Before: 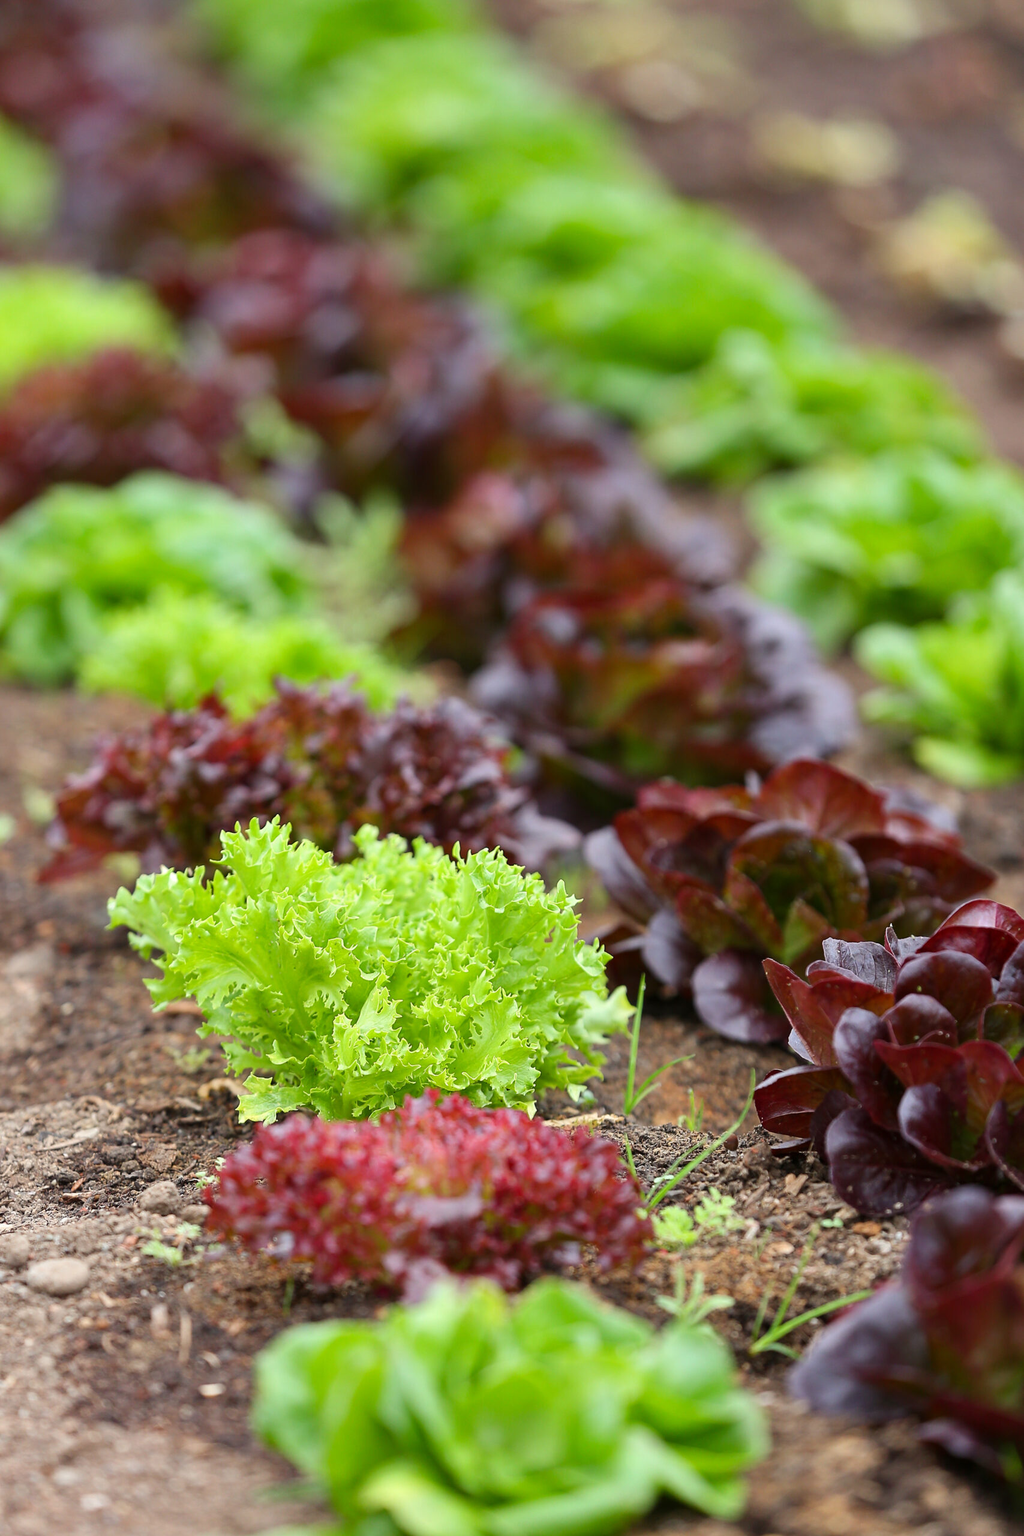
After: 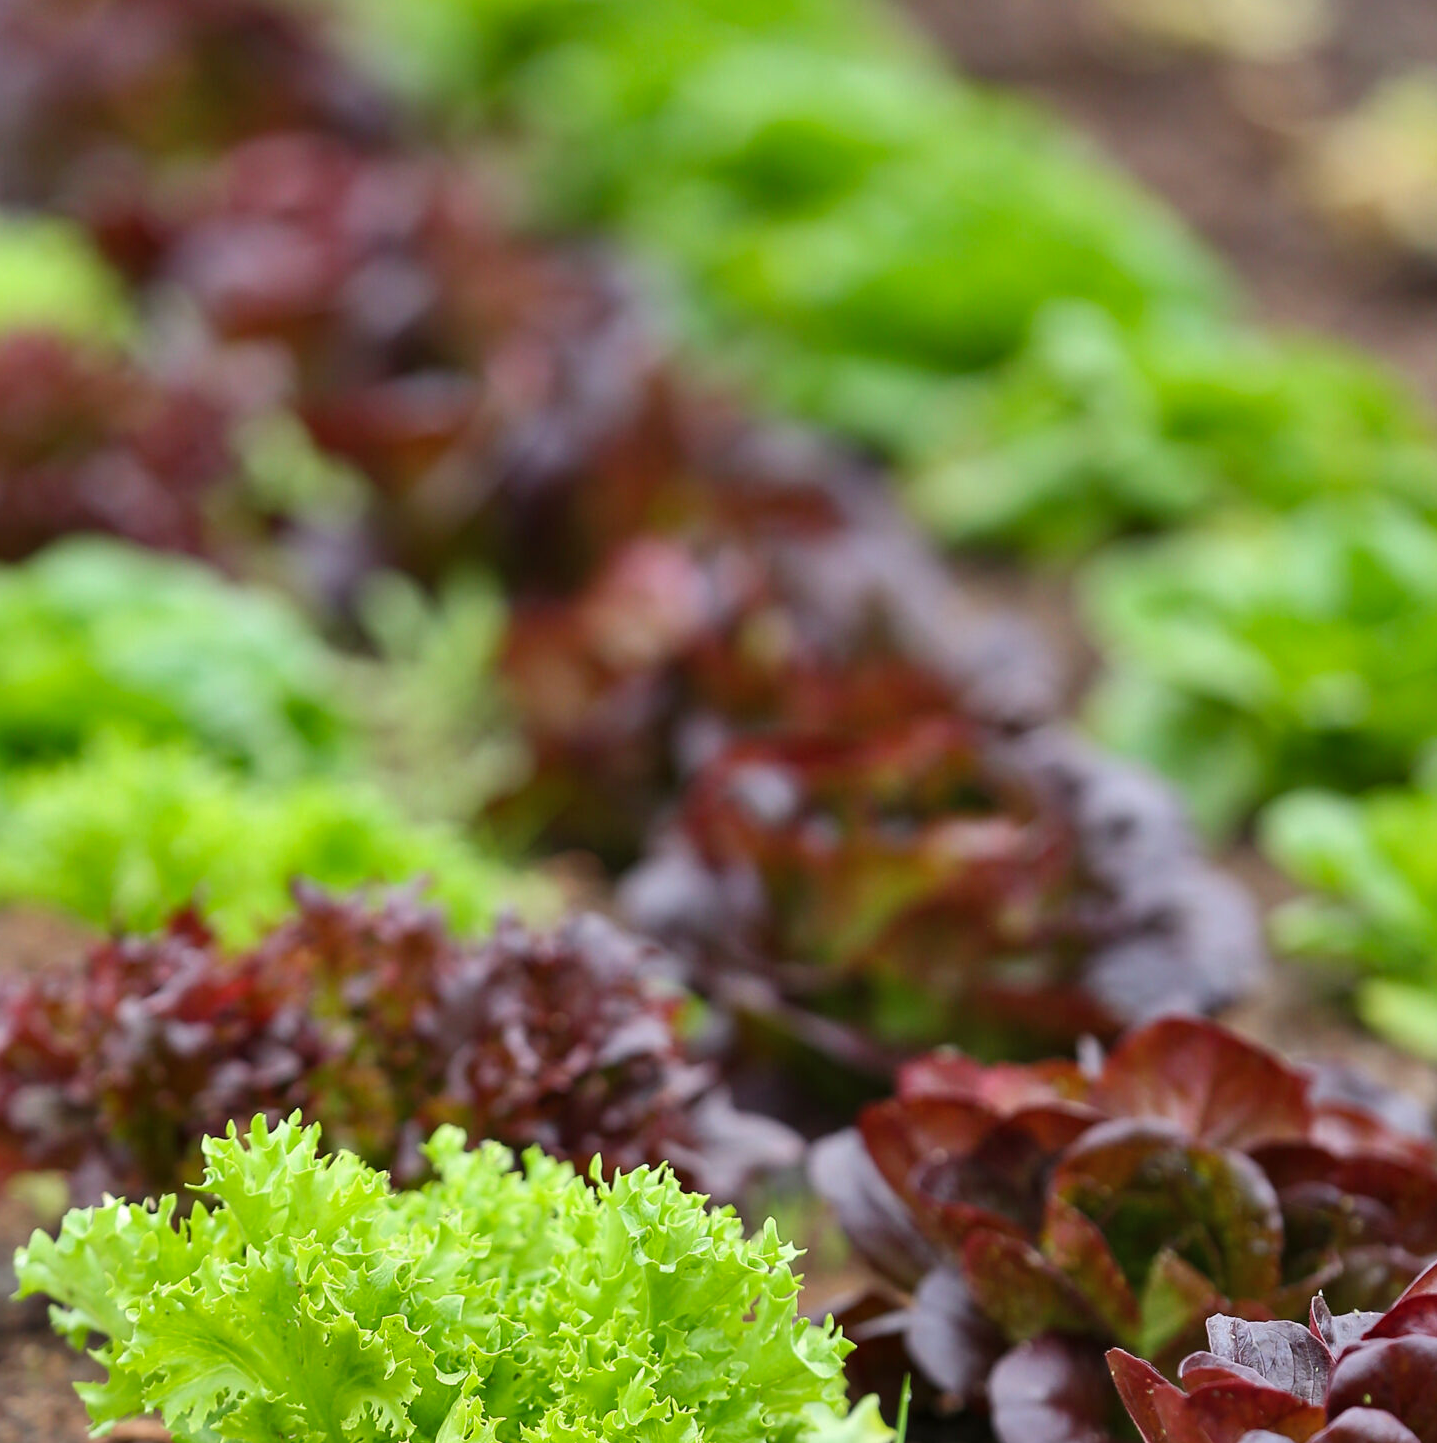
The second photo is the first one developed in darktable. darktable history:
shadows and highlights: soften with gaussian
crop and rotate: left 9.679%, top 9.737%, right 6.131%, bottom 33.862%
